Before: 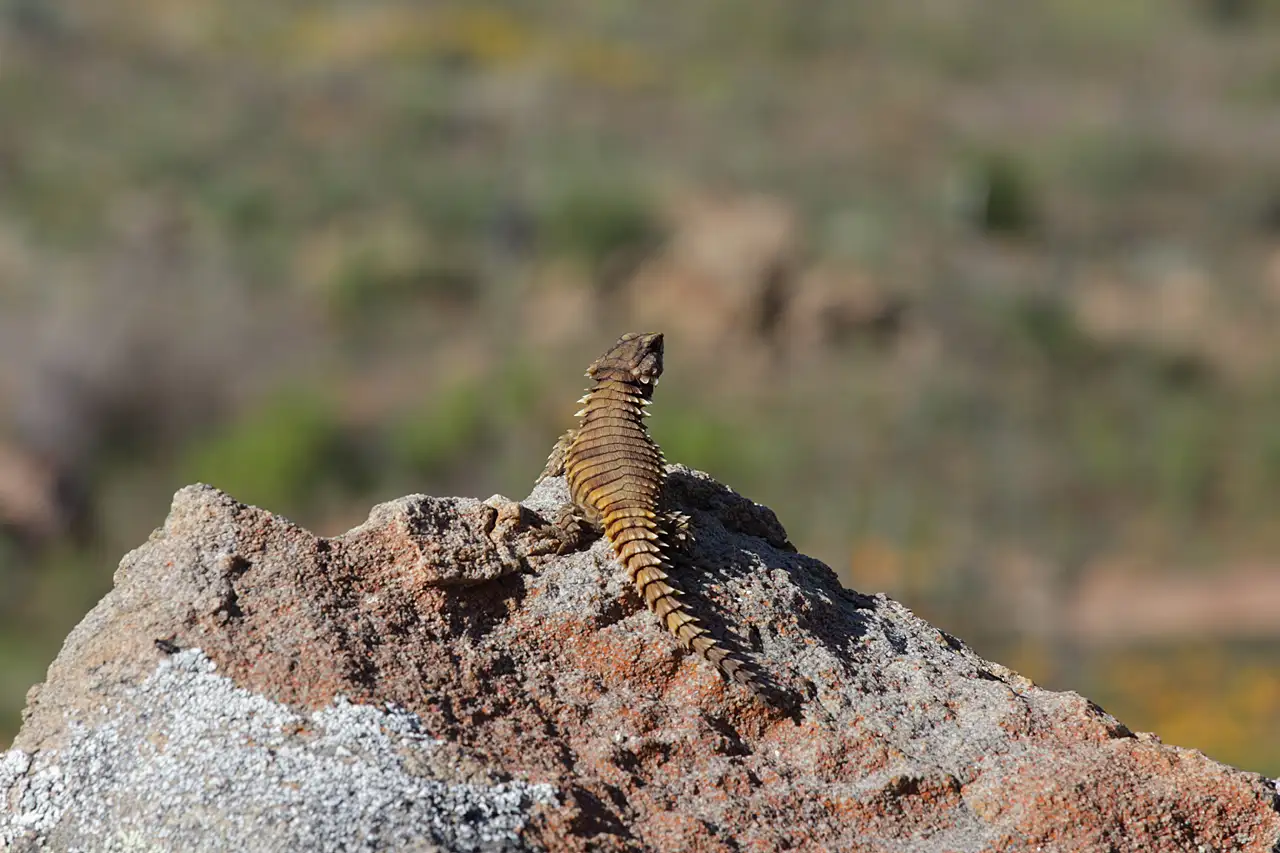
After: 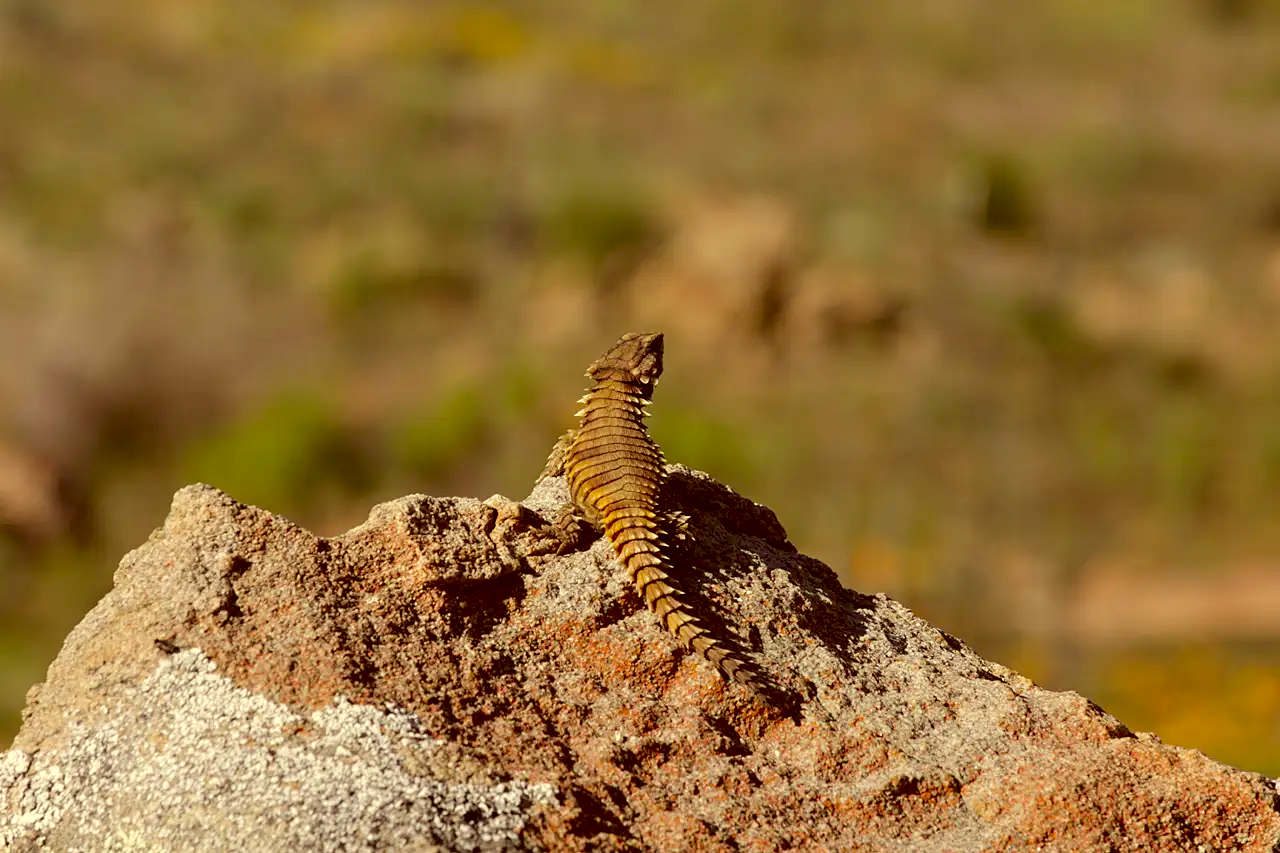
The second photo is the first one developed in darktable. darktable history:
color correction: highlights a* 1.07, highlights b* 23.65, shadows a* 15.34, shadows b* 25.04
exposure: black level correction 0.009, exposure 0.116 EV, compensate exposure bias true, compensate highlight preservation false
